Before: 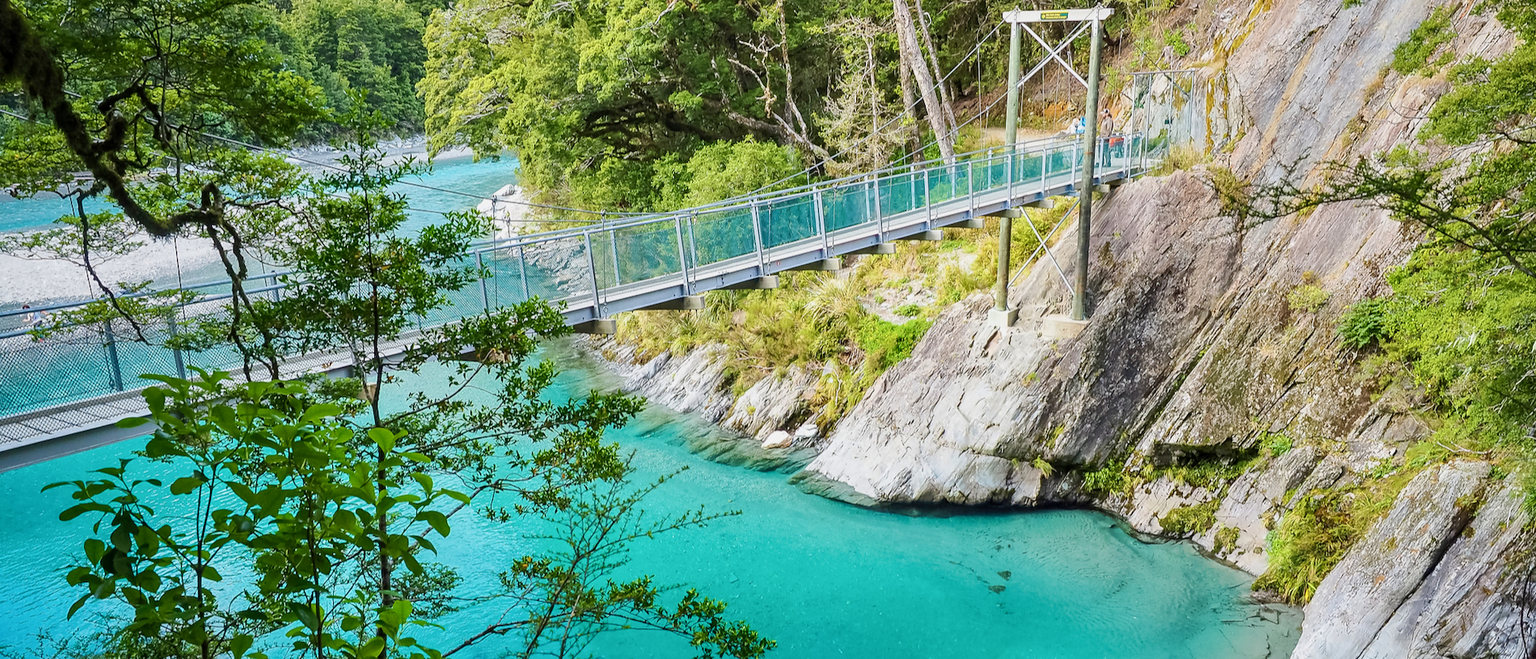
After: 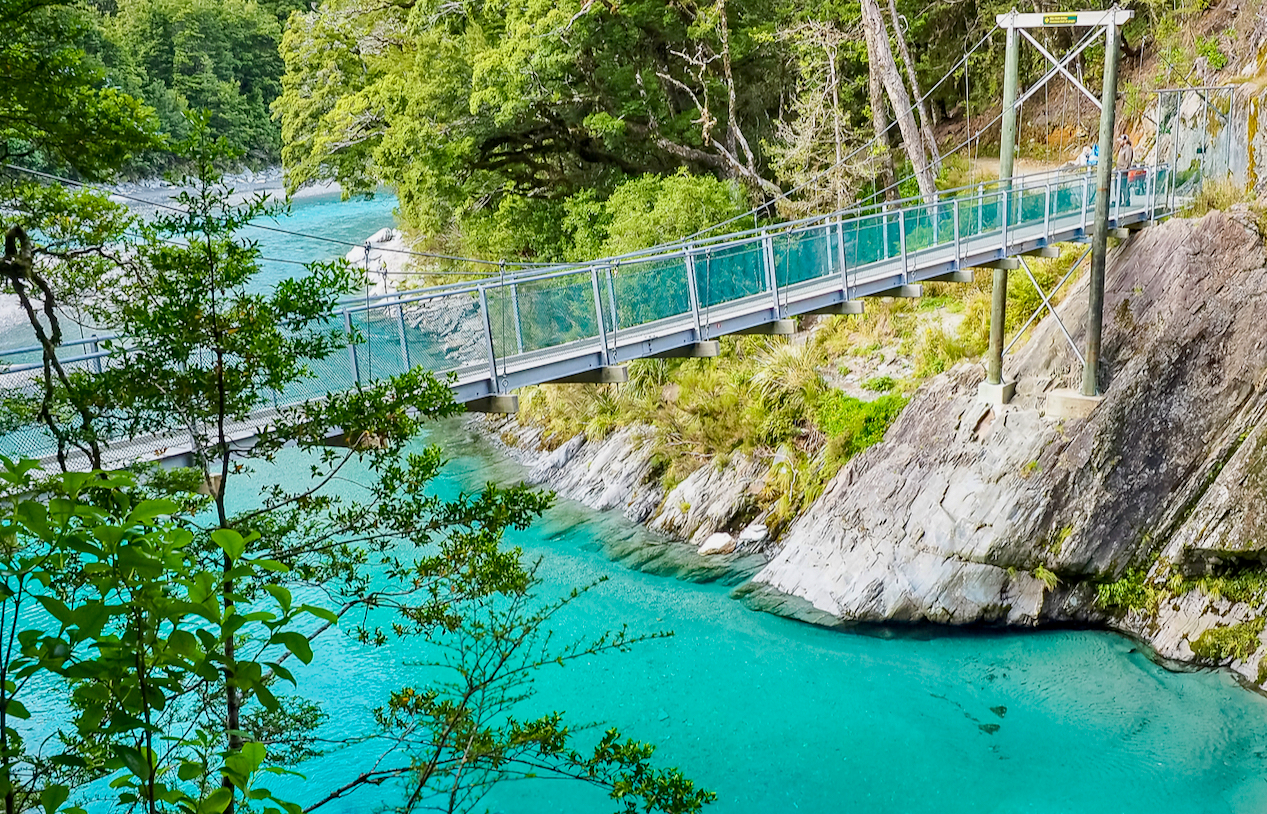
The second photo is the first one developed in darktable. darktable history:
crop and rotate: left 12.862%, right 20.434%
shadows and highlights: shadows -86.97, highlights -36.56, soften with gaussian
haze removal: compatibility mode true, adaptive false
